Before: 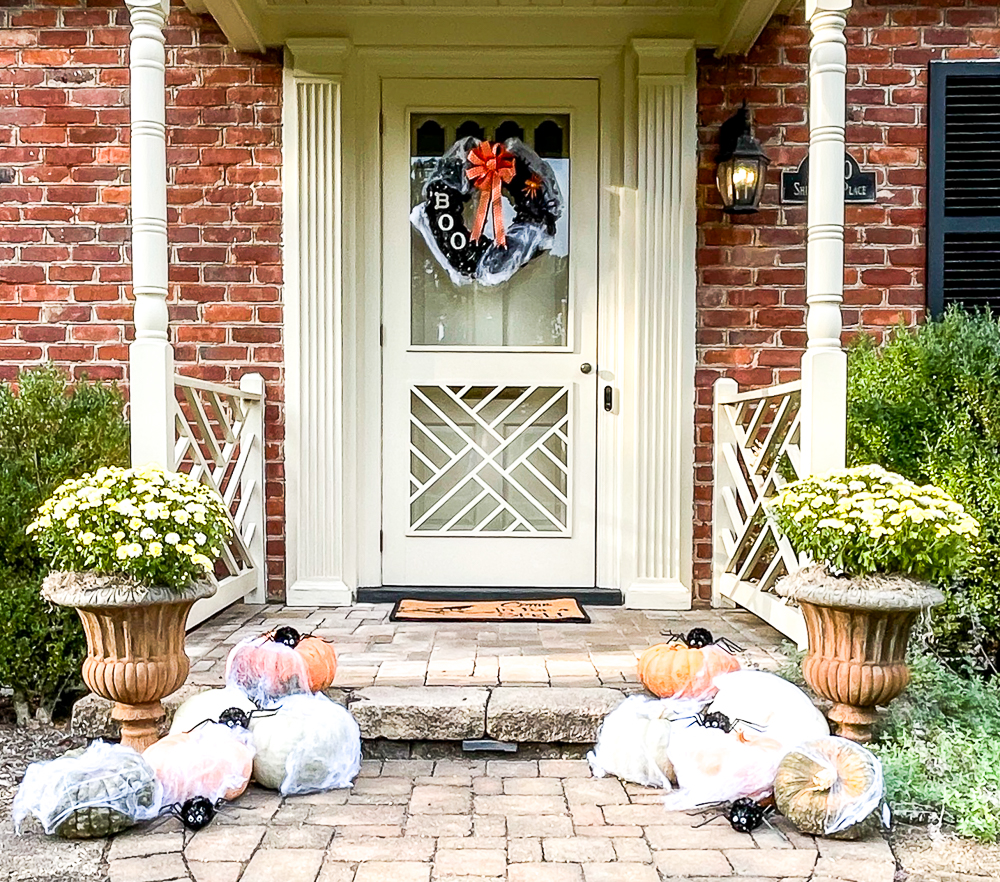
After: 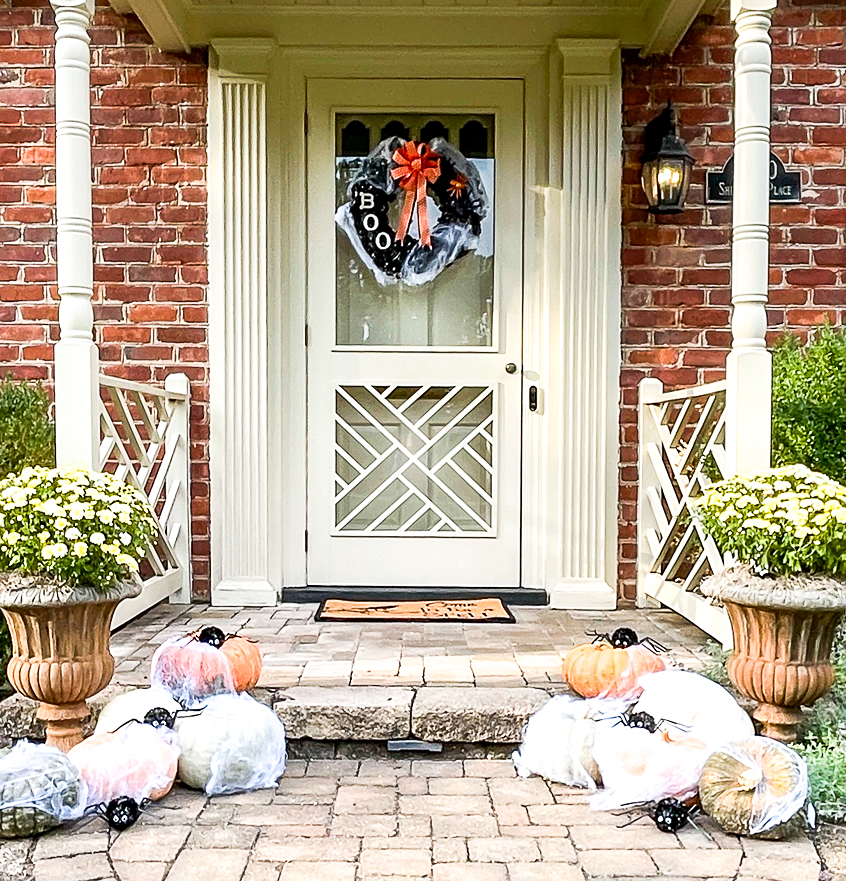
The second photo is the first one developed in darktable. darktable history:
sharpen: amount 0.202
crop: left 7.509%, right 7.803%
